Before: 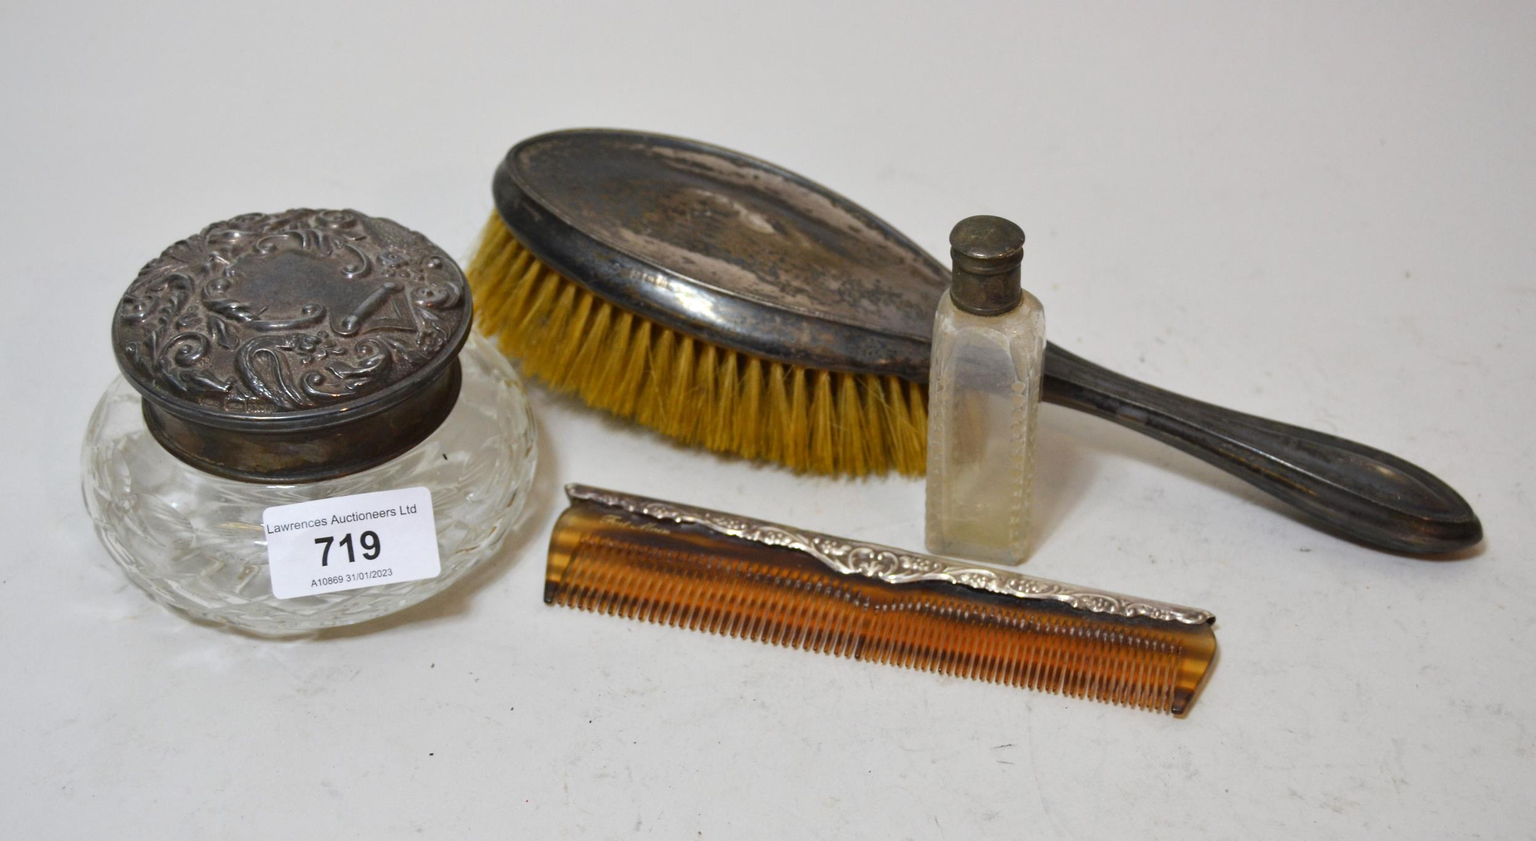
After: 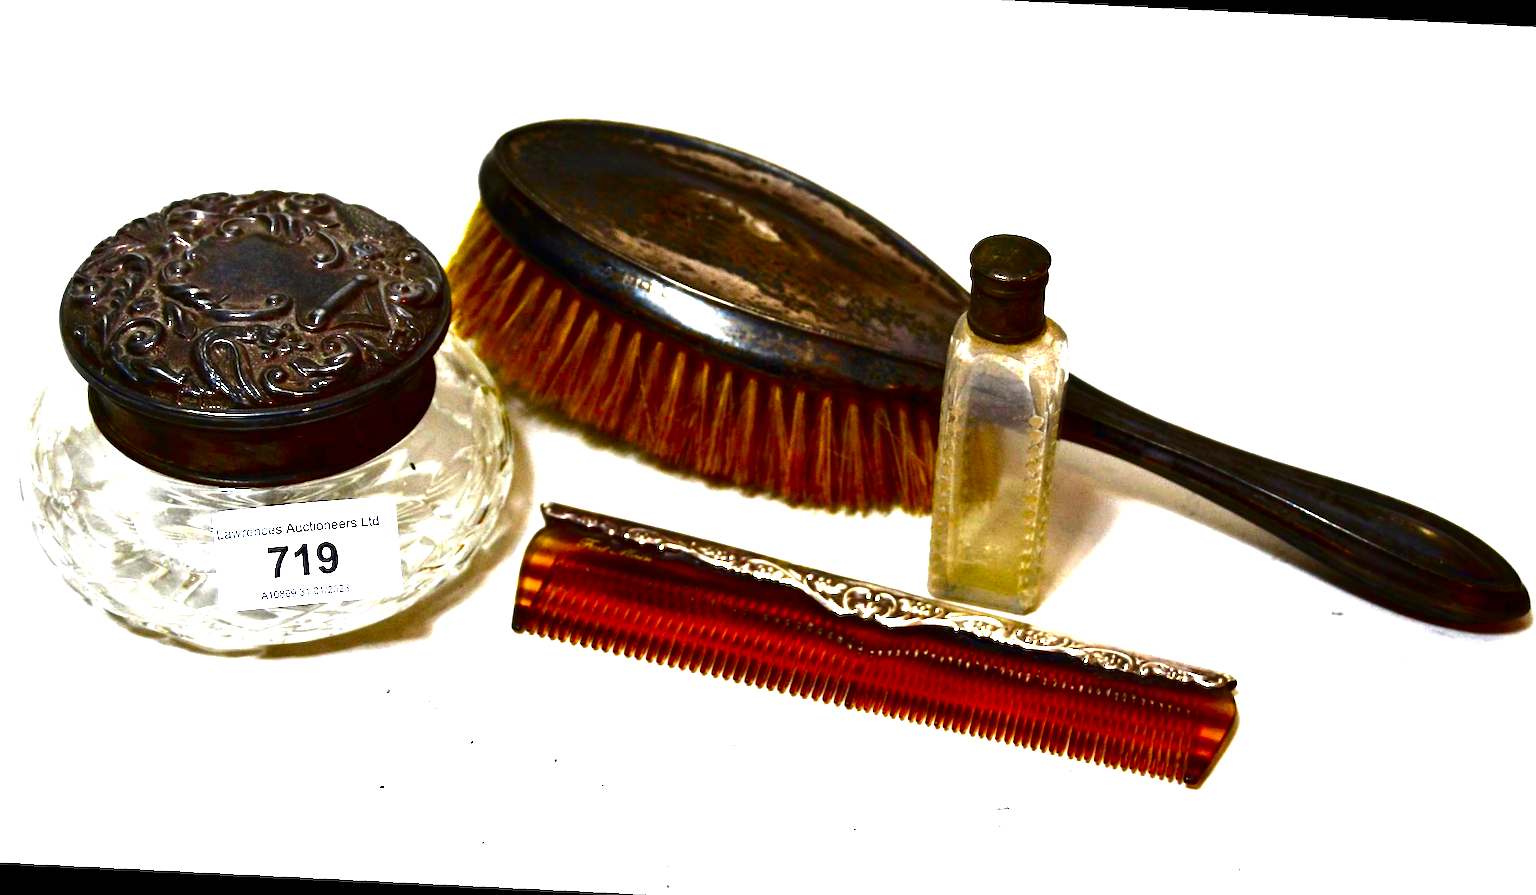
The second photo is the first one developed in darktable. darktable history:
exposure: black level correction 0, exposure 1.445 EV, compensate highlight preservation false
crop and rotate: angle -2.86°, left 5.245%, top 5.223%, right 4.64%, bottom 4.48%
contrast brightness saturation: brightness -0.993, saturation 0.988
